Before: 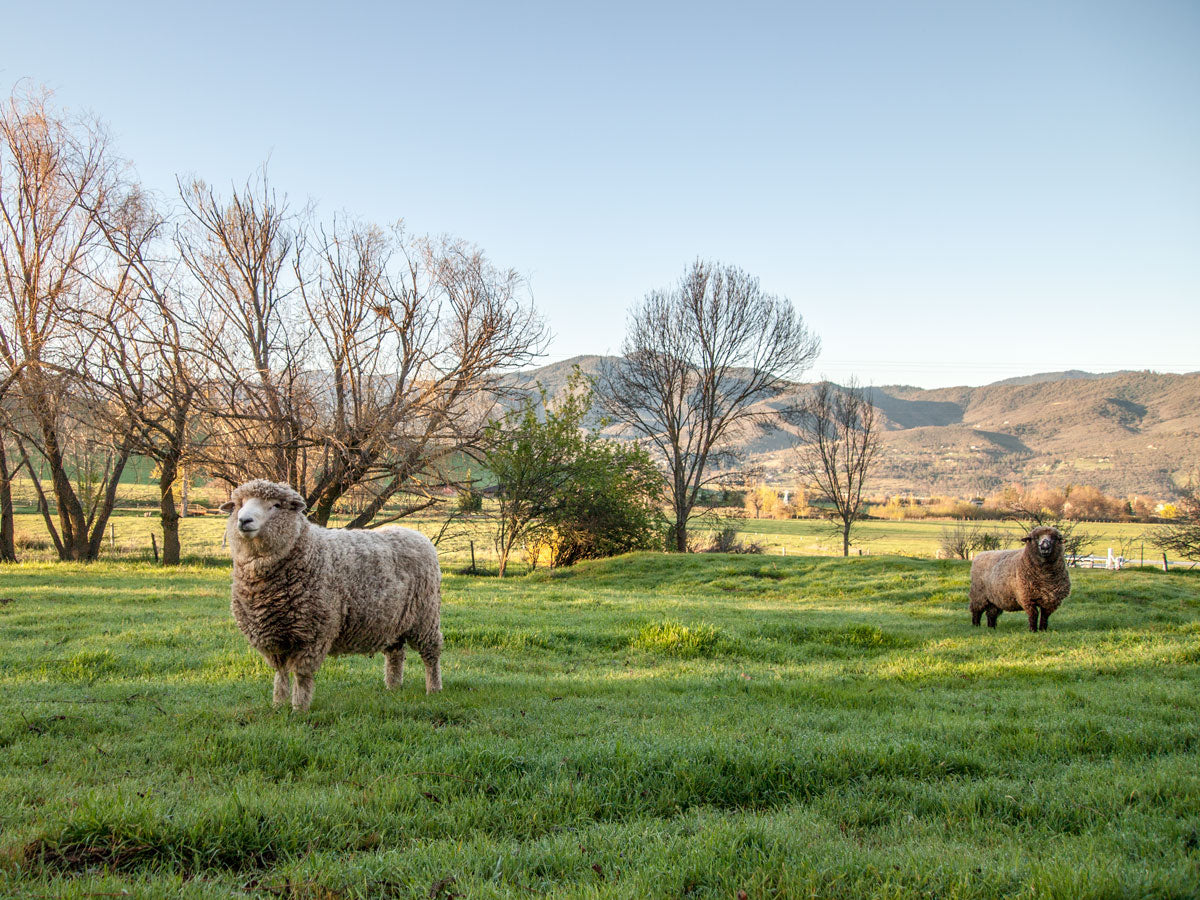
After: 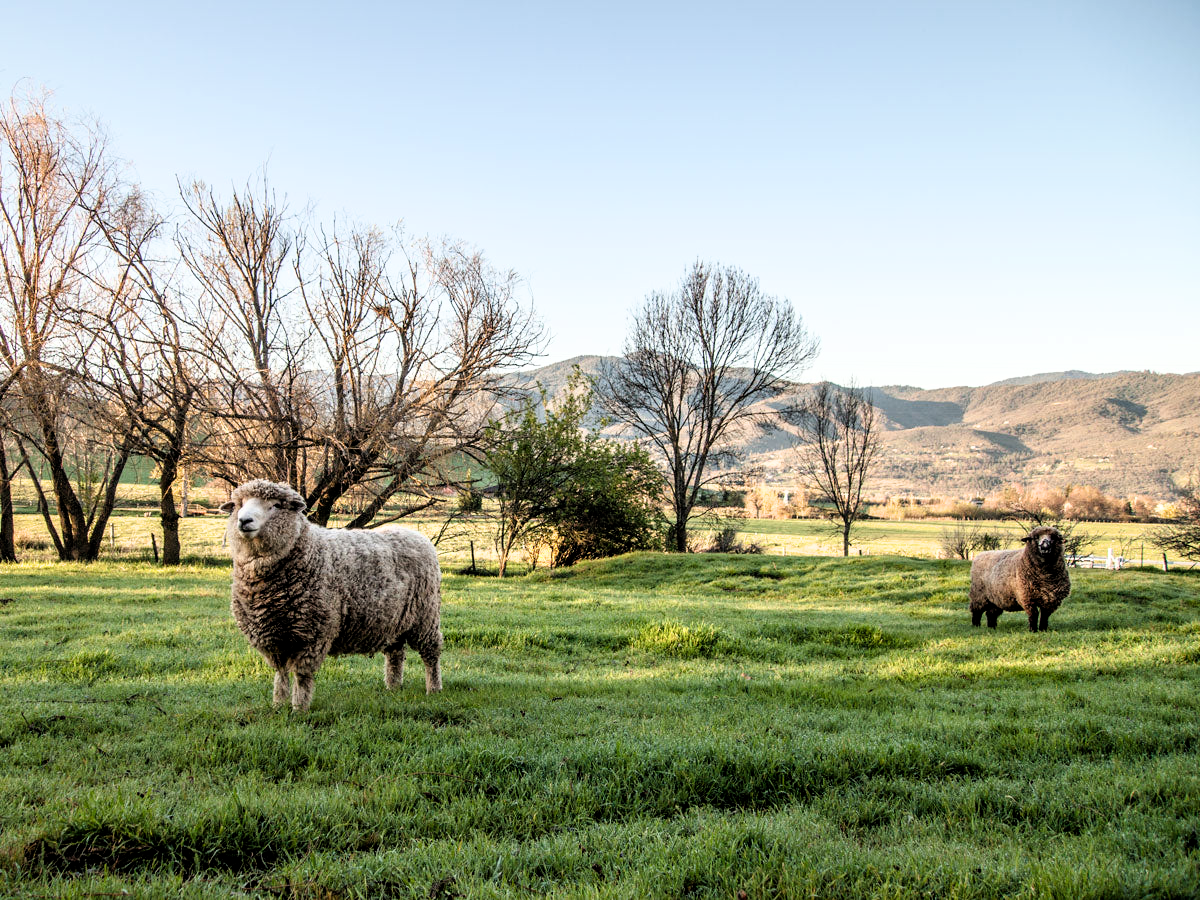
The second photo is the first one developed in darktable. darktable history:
filmic rgb: black relative exposure -5.51 EV, white relative exposure 2.49 EV, target black luminance 0%, hardness 4.55, latitude 66.93%, contrast 1.439, shadows ↔ highlights balance -3.93%
color balance rgb: perceptual saturation grading › global saturation -0.074%, global vibrance 10.72%
